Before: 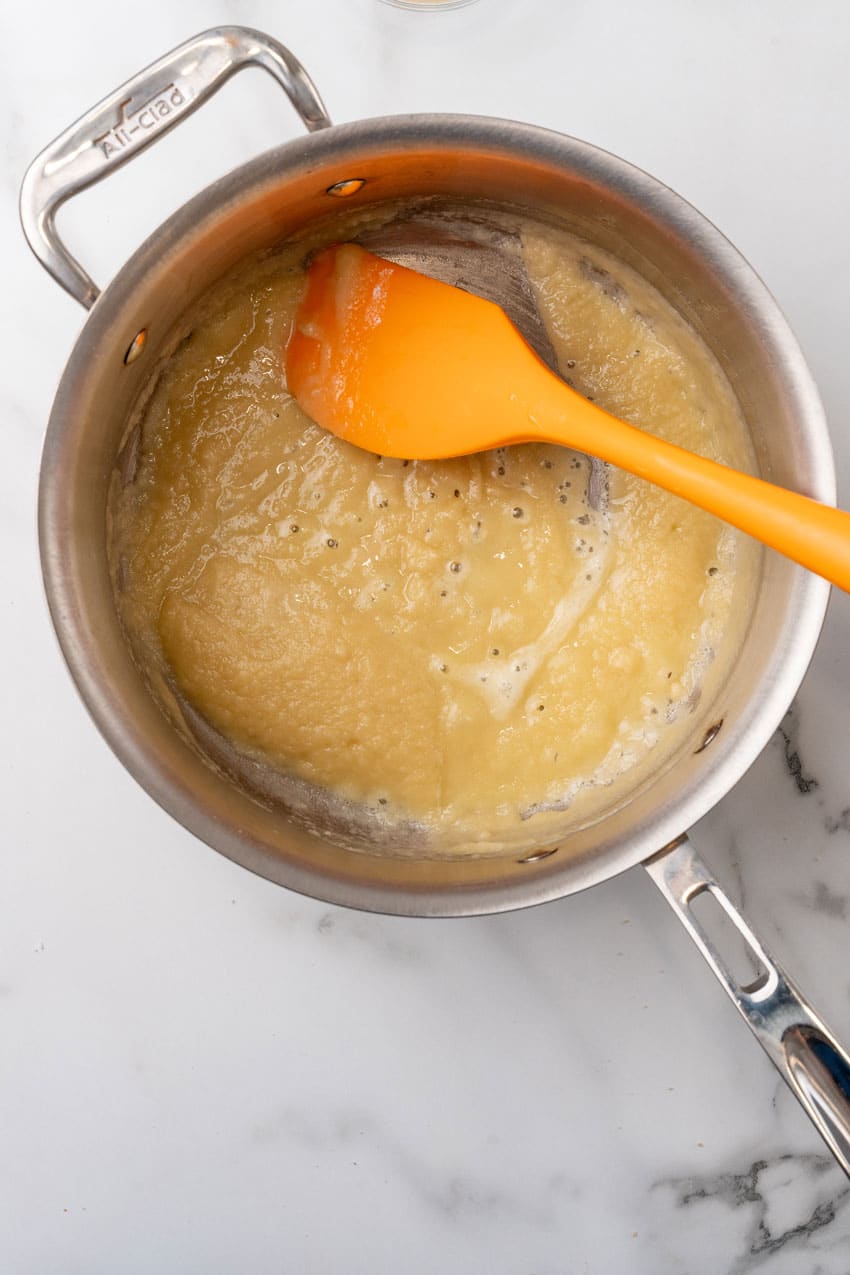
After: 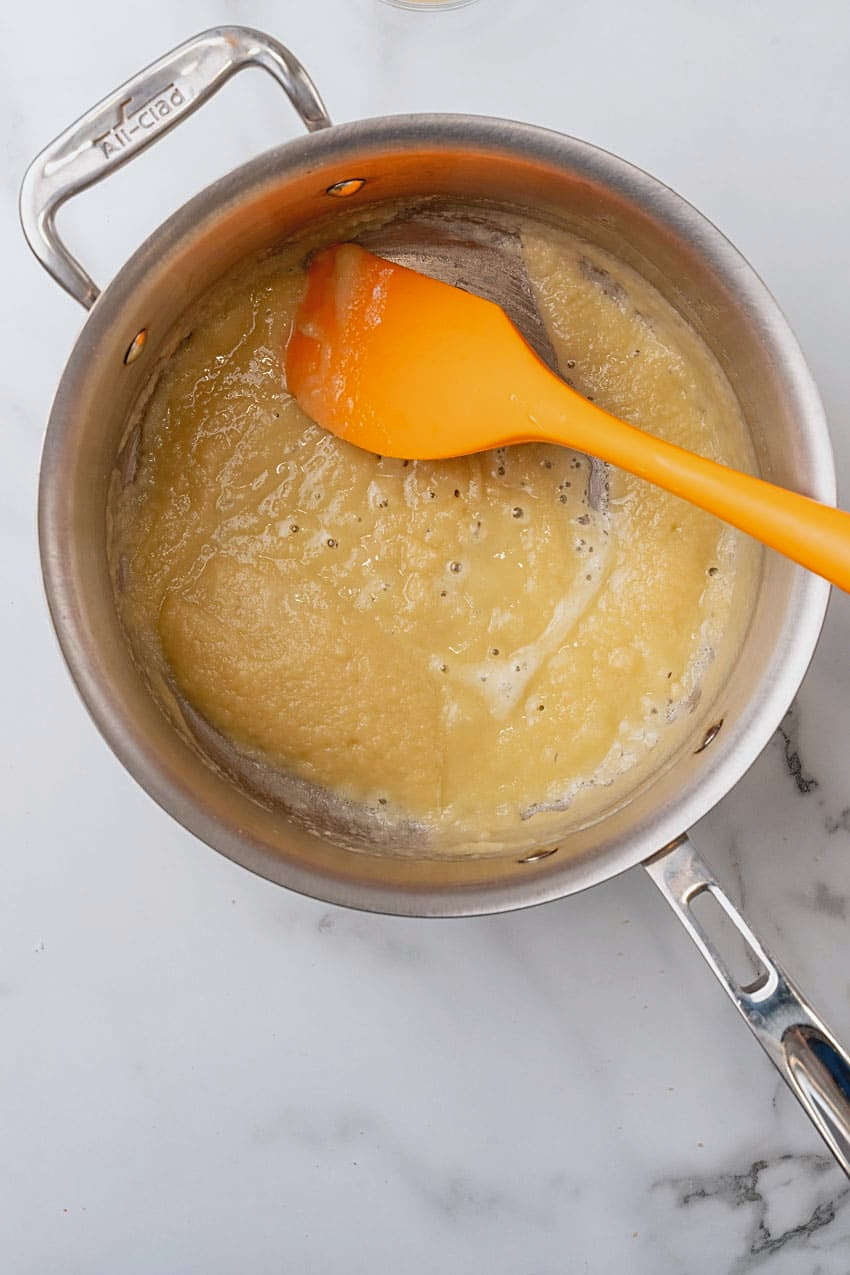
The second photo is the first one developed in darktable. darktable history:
white balance: red 0.988, blue 1.017
sharpen: on, module defaults
contrast brightness saturation: contrast -0.11
